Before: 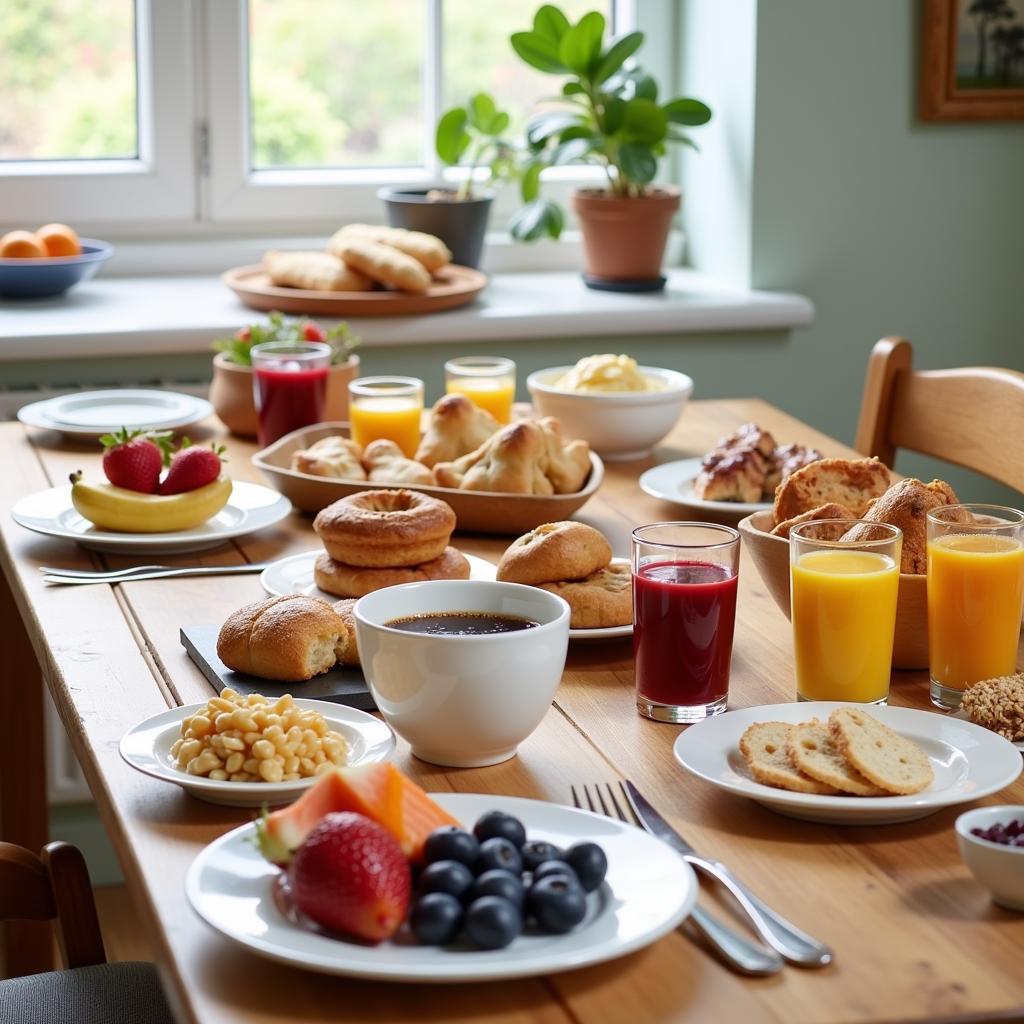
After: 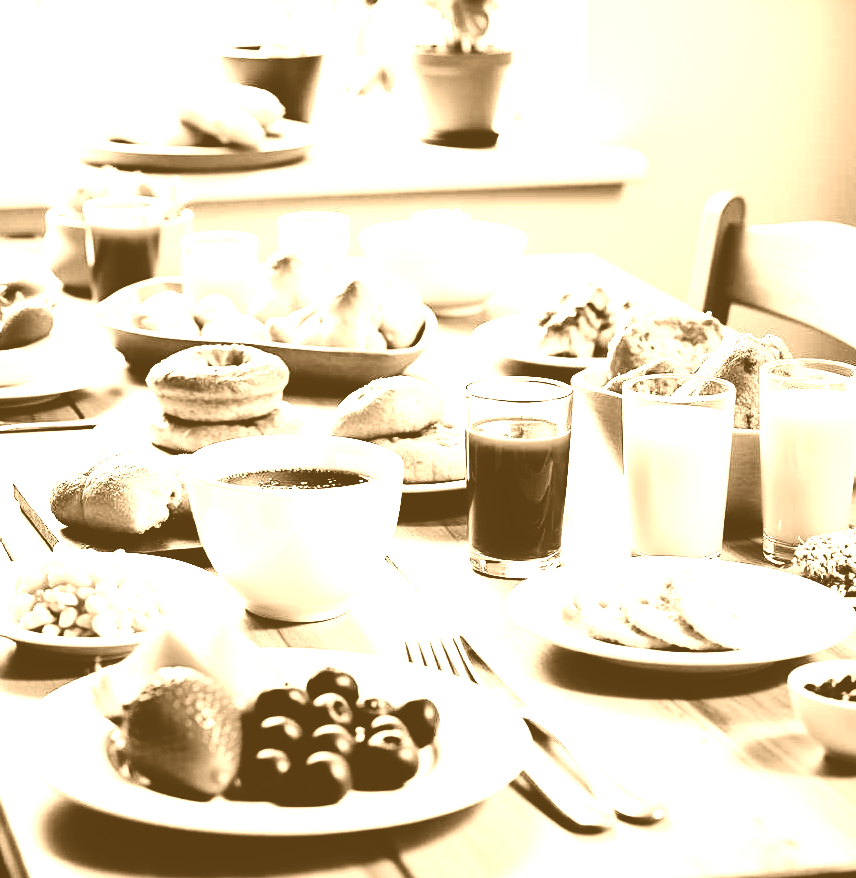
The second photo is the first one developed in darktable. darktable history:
color correction: highlights a* 17.88, highlights b* 18.79
colorize: hue 28.8°, source mix 100%
crop: left 16.315%, top 14.246%
filmic rgb: black relative exposure -5 EV, white relative exposure 3.5 EV, hardness 3.19, contrast 1.4, highlights saturation mix -30%
exposure: black level correction 0.01, exposure 1 EV, compensate highlight preservation false
tone equalizer: -8 EV -1.08 EV, -7 EV -1.01 EV, -6 EV -0.867 EV, -5 EV -0.578 EV, -3 EV 0.578 EV, -2 EV 0.867 EV, -1 EV 1.01 EV, +0 EV 1.08 EV, edges refinement/feathering 500, mask exposure compensation -1.57 EV, preserve details no
tone curve: curves: ch0 [(0, 0) (0.003, 0.008) (0.011, 0.011) (0.025, 0.014) (0.044, 0.021) (0.069, 0.029) (0.1, 0.042) (0.136, 0.06) (0.177, 0.09) (0.224, 0.126) (0.277, 0.177) (0.335, 0.243) (0.399, 0.31) (0.468, 0.388) (0.543, 0.484) (0.623, 0.585) (0.709, 0.683) (0.801, 0.775) (0.898, 0.873) (1, 1)], preserve colors none
